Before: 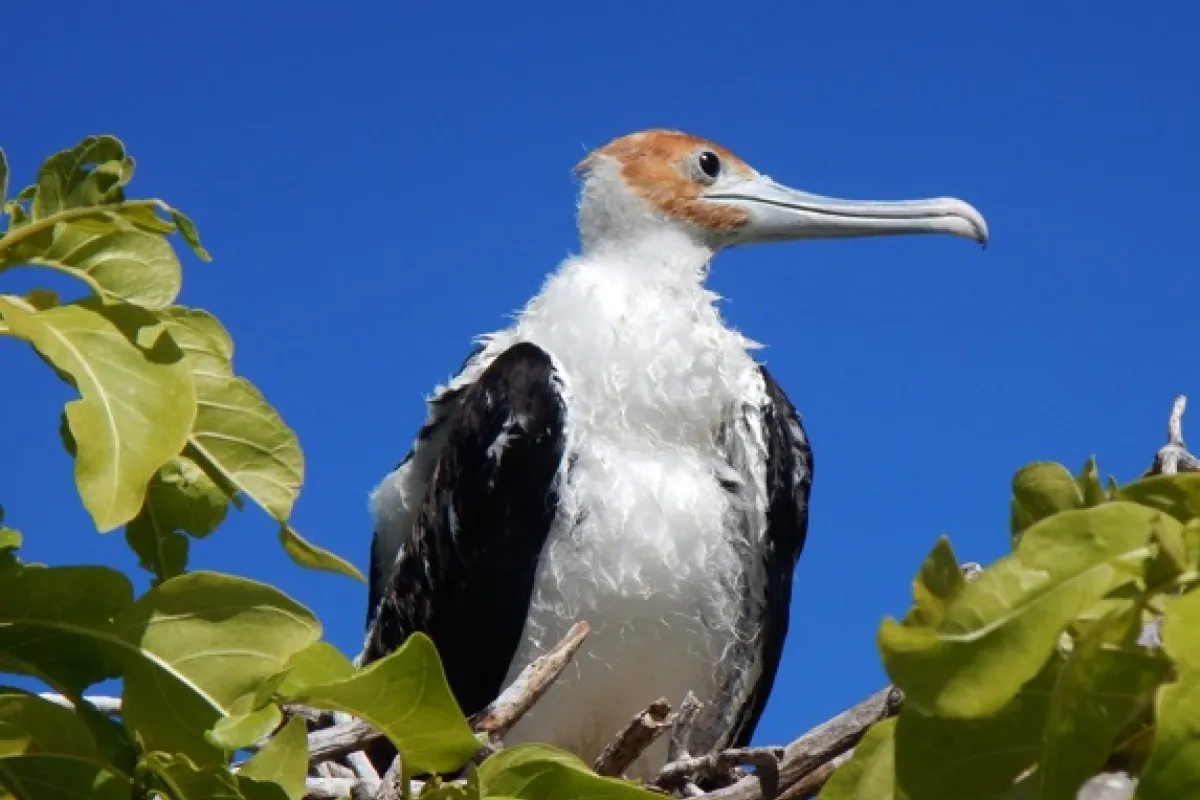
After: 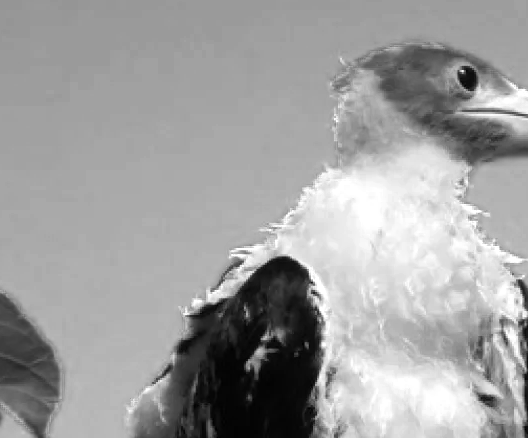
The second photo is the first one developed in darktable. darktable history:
color zones: curves: ch0 [(0.287, 0.048) (0.493, 0.484) (0.737, 0.816)]; ch1 [(0, 0) (0.143, 0) (0.286, 0) (0.429, 0) (0.571, 0) (0.714, 0) (0.857, 0)]
crop: left 20.248%, top 10.86%, right 35.675%, bottom 34.321%
